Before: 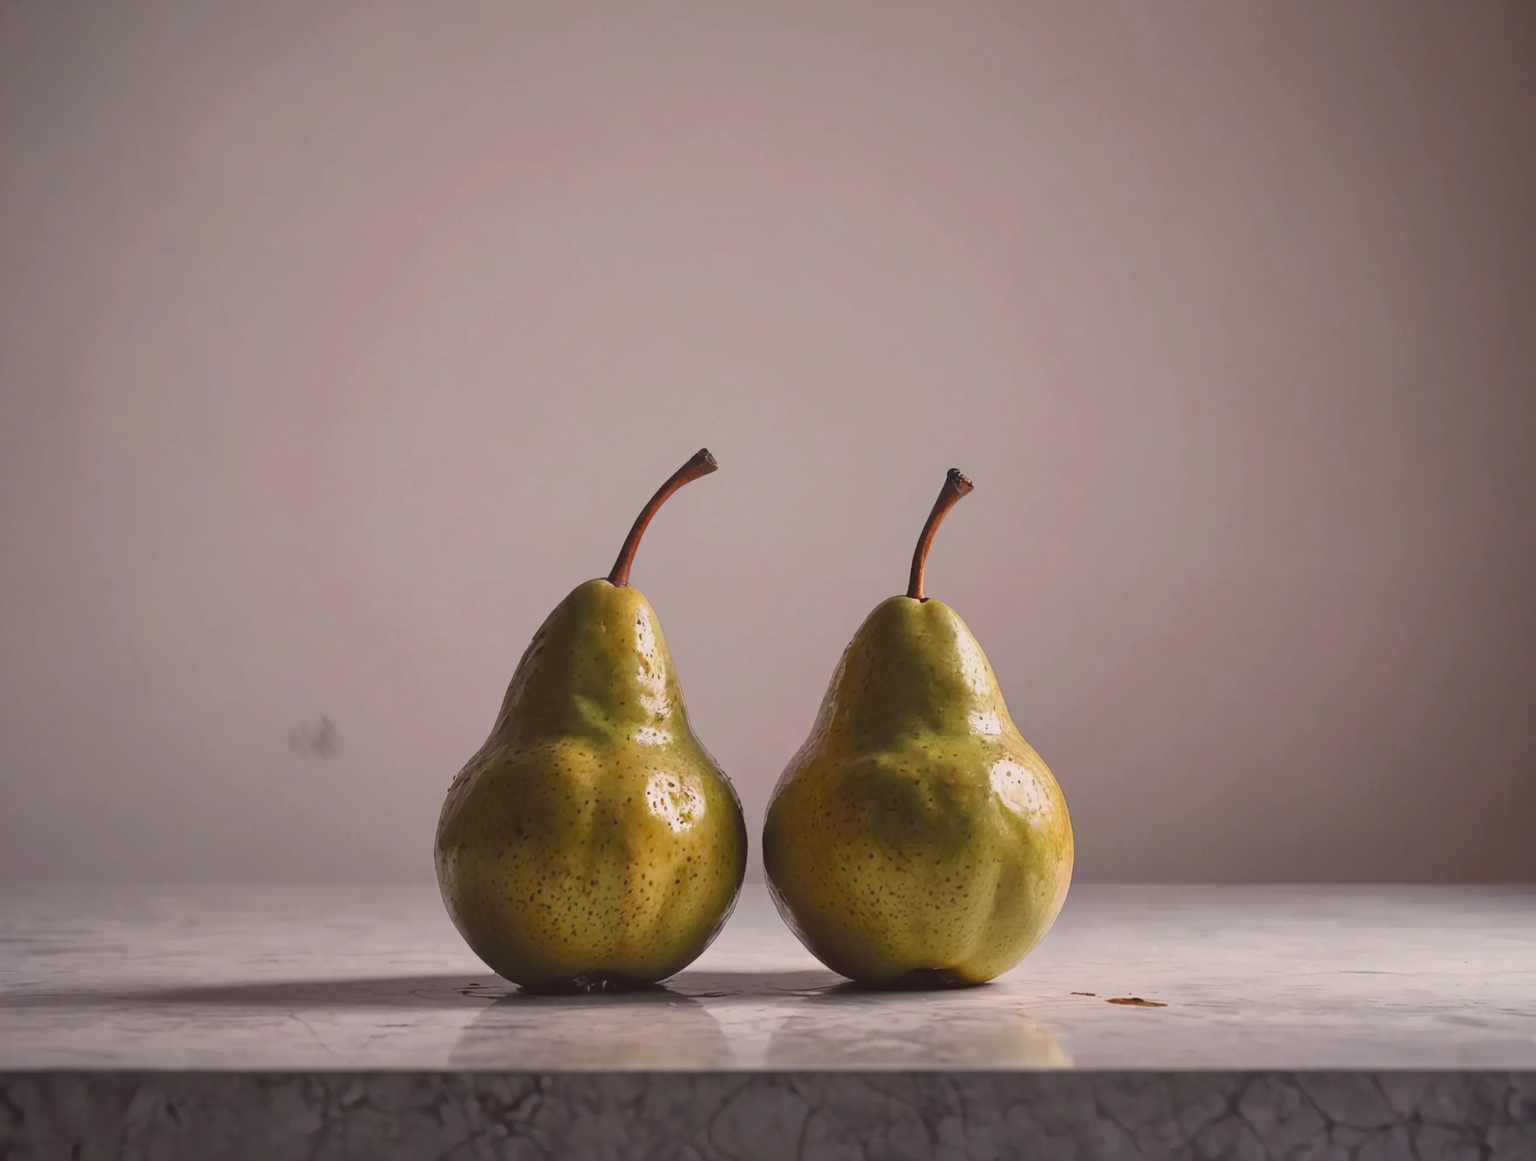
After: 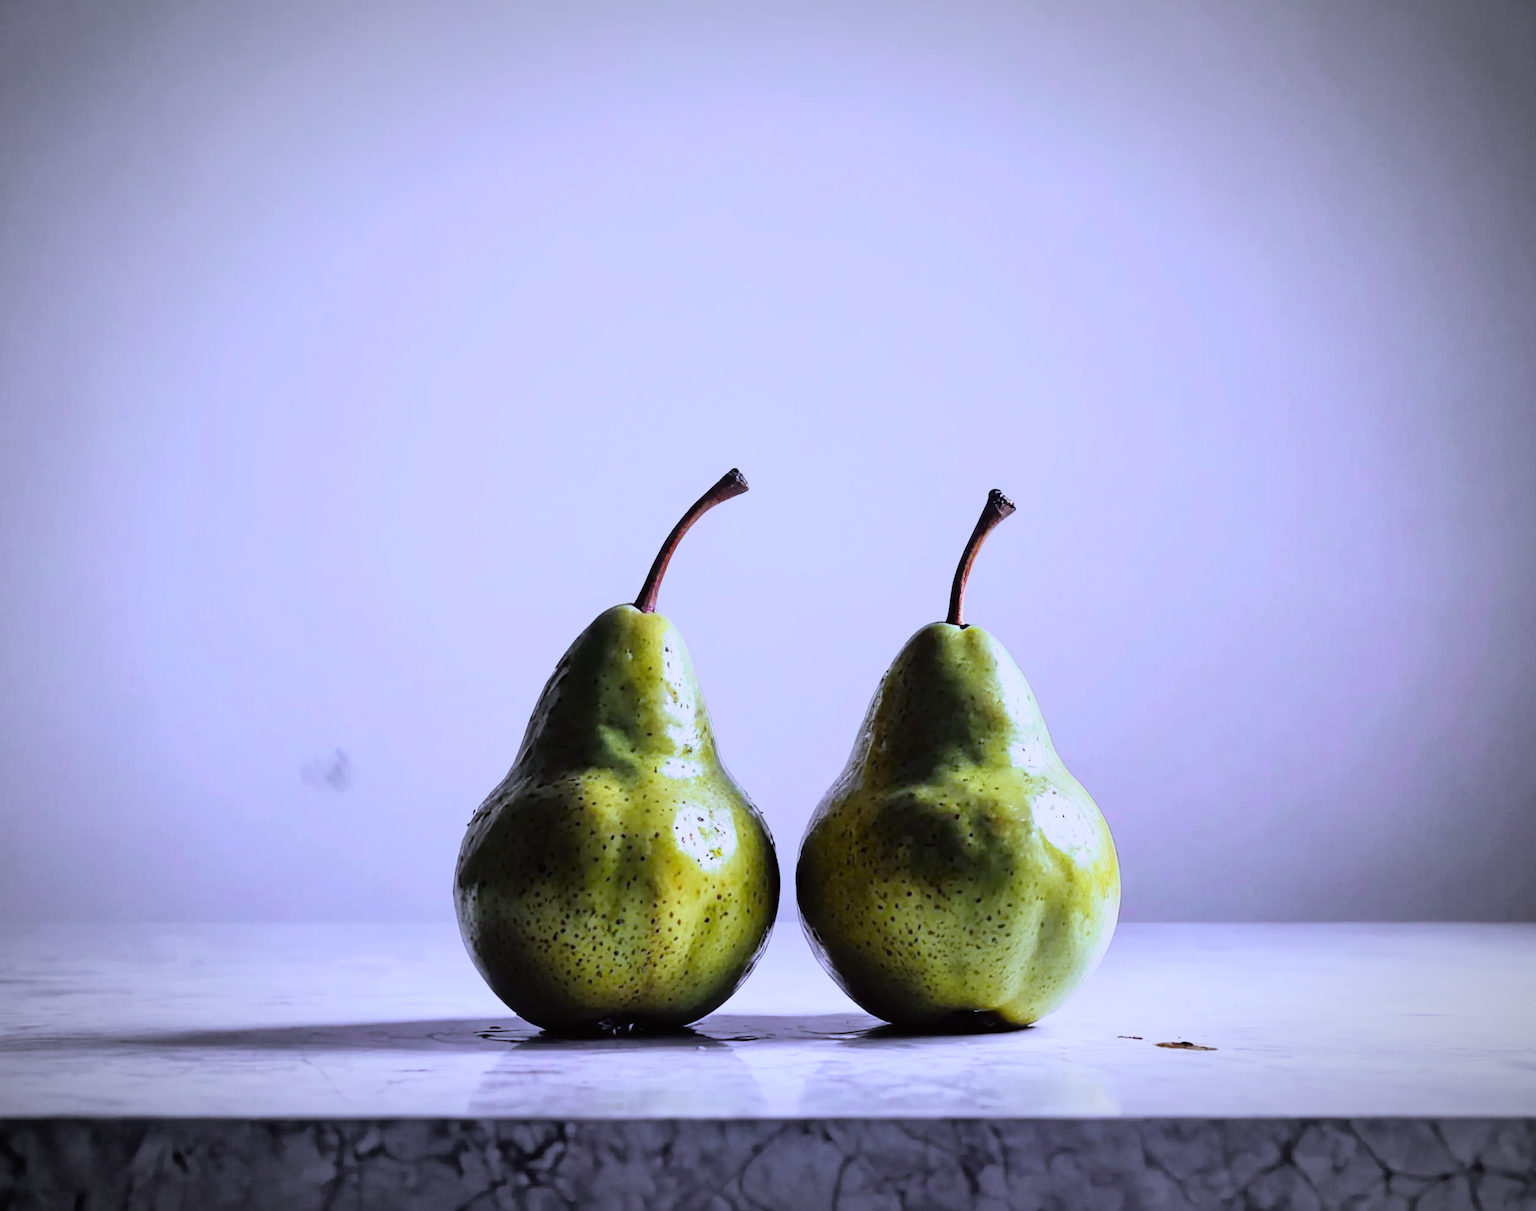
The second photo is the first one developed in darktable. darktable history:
filmic rgb: black relative exposure -5 EV, hardness 2.88, contrast 1.4, highlights saturation mix -30%
white balance: red 0.766, blue 1.537
crop: right 4.126%, bottom 0.031%
exposure: exposure 0.3 EV, compensate highlight preservation false
tone equalizer: on, module defaults
vignetting: automatic ratio true
tone curve: curves: ch0 [(0, 0.005) (0.103, 0.097) (0.18, 0.22) (0.378, 0.482) (0.504, 0.631) (0.663, 0.801) (0.834, 0.914) (1, 0.971)]; ch1 [(0, 0) (0.172, 0.123) (0.324, 0.253) (0.396, 0.388) (0.478, 0.461) (0.499, 0.498) (0.522, 0.528) (0.604, 0.692) (0.704, 0.818) (1, 1)]; ch2 [(0, 0) (0.411, 0.424) (0.496, 0.5) (0.515, 0.519) (0.555, 0.585) (0.628, 0.703) (1, 1)], color space Lab, independent channels, preserve colors none
